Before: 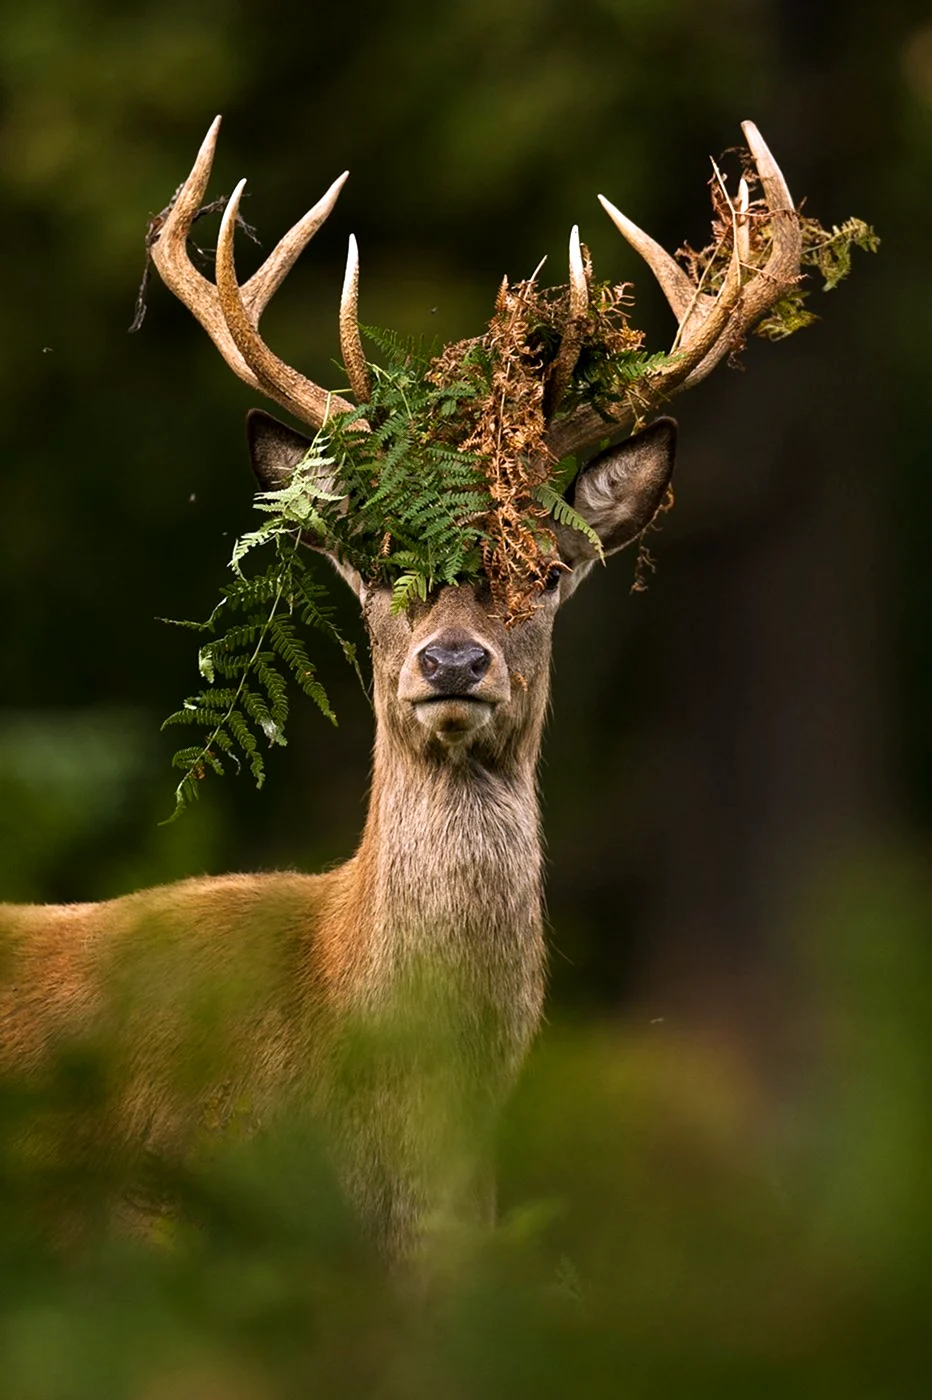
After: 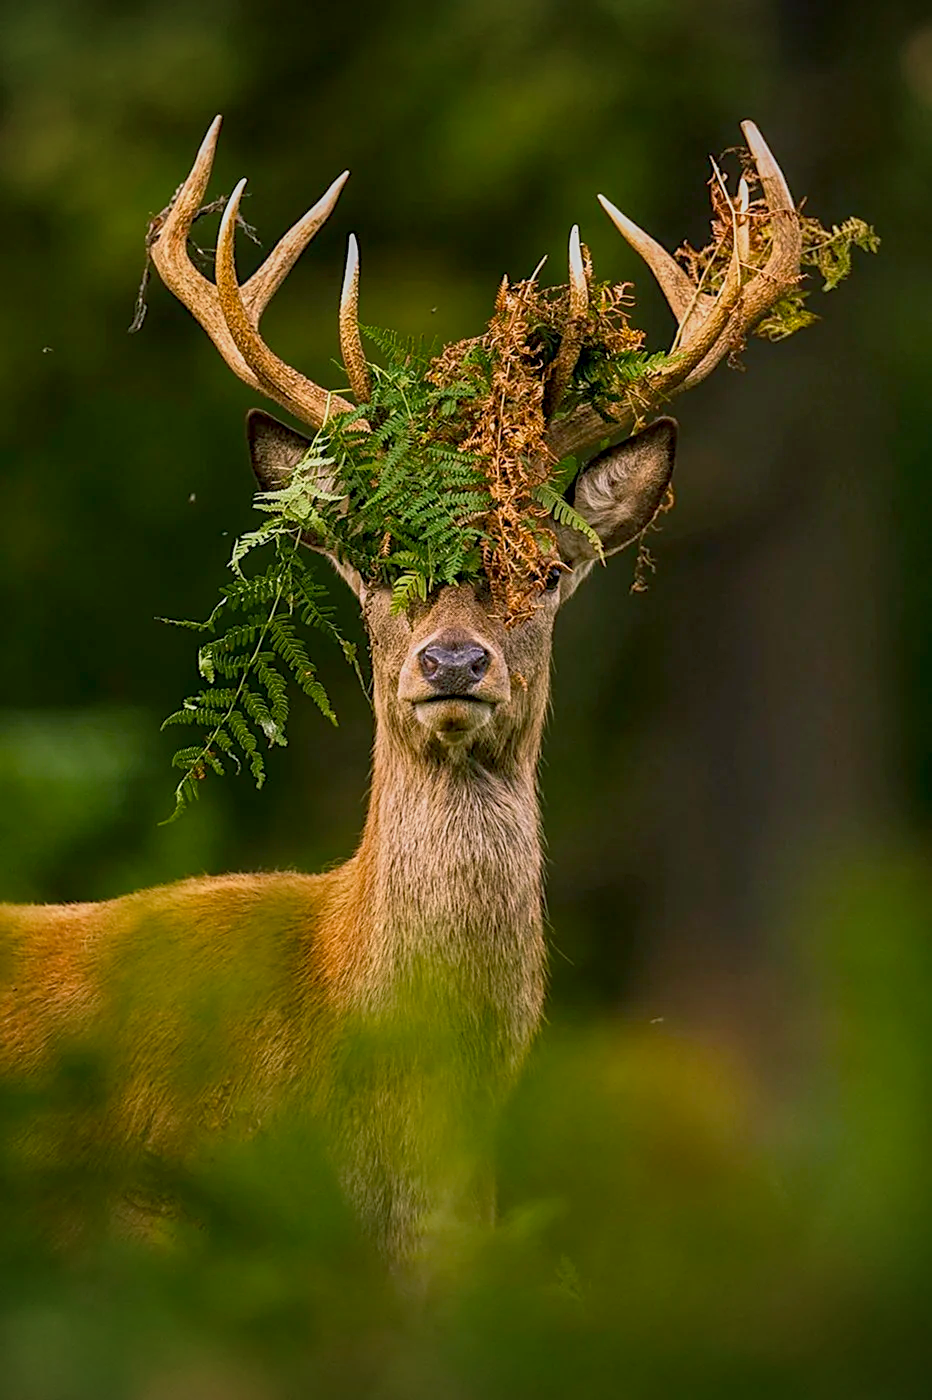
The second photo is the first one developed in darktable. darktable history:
vignetting: fall-off start 79.89%, brightness -0.419, saturation -0.304
sharpen: on, module defaults
local contrast: detail 130%
velvia: strength 24.32%
color balance rgb: shadows lift › luminance -7.365%, shadows lift › chroma 2.353%, shadows lift › hue 201.8°, perceptual saturation grading › global saturation 25.323%, contrast -29.639%
